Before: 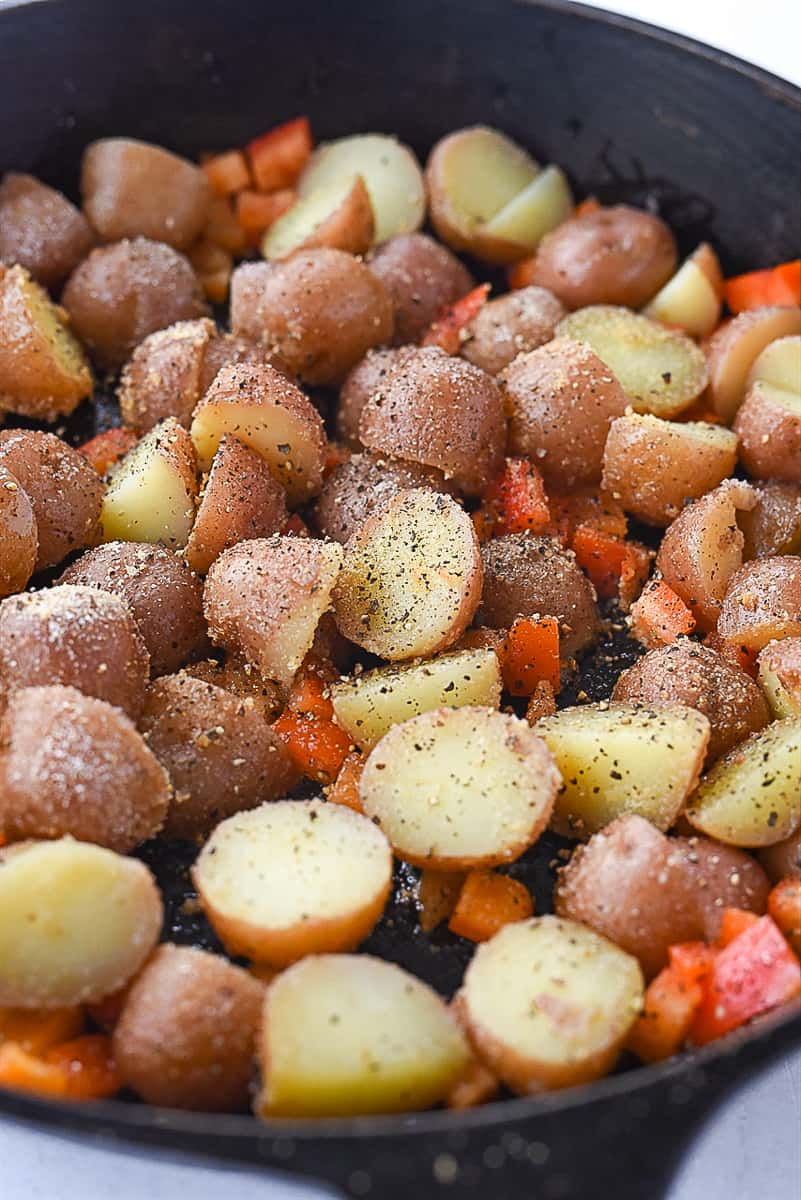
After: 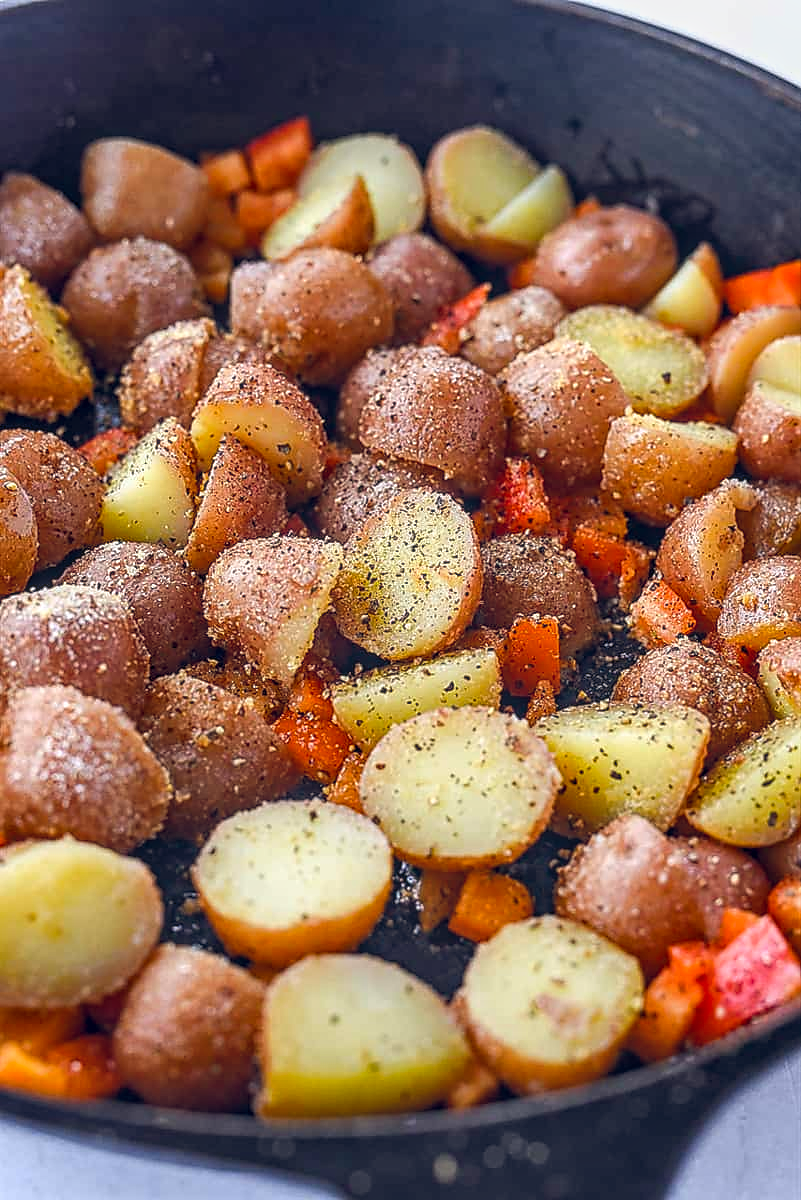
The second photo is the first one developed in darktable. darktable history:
sharpen: radius 1.491, amount 0.398, threshold 1.376
local contrast: highlights 5%, shadows 5%, detail 133%
color balance rgb: global offset › chroma 0.13%, global offset › hue 253.81°, perceptual saturation grading › global saturation 29.871%, contrast 4.987%
